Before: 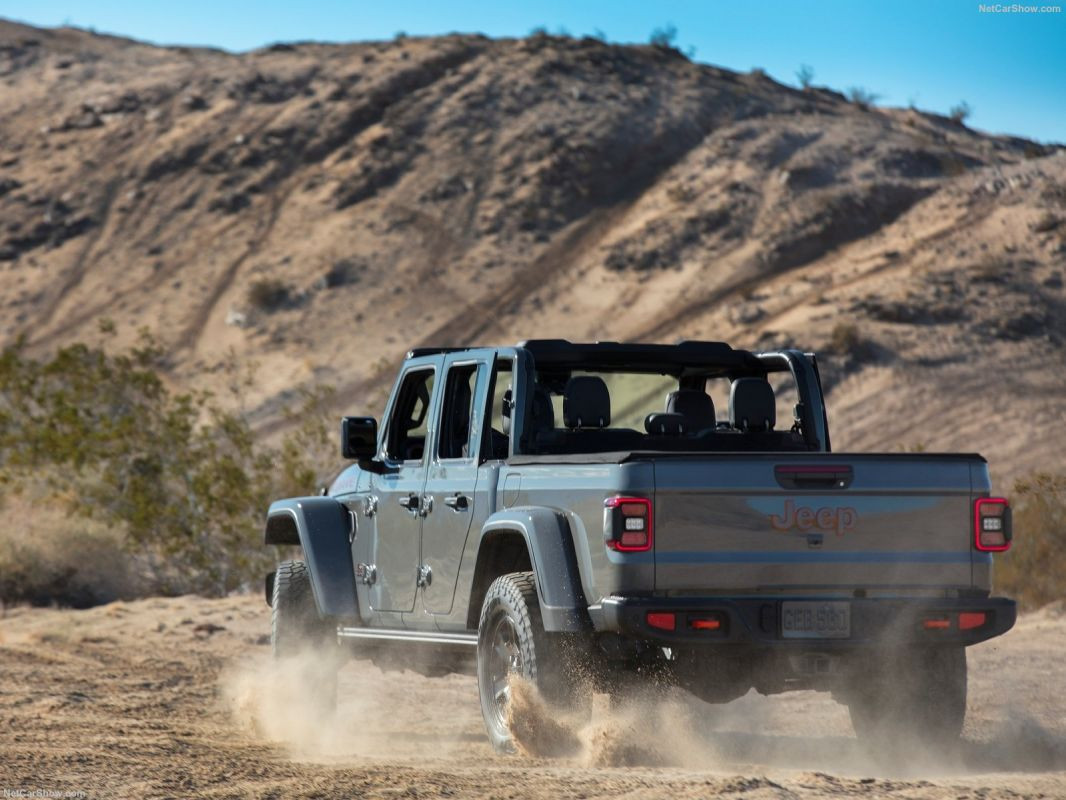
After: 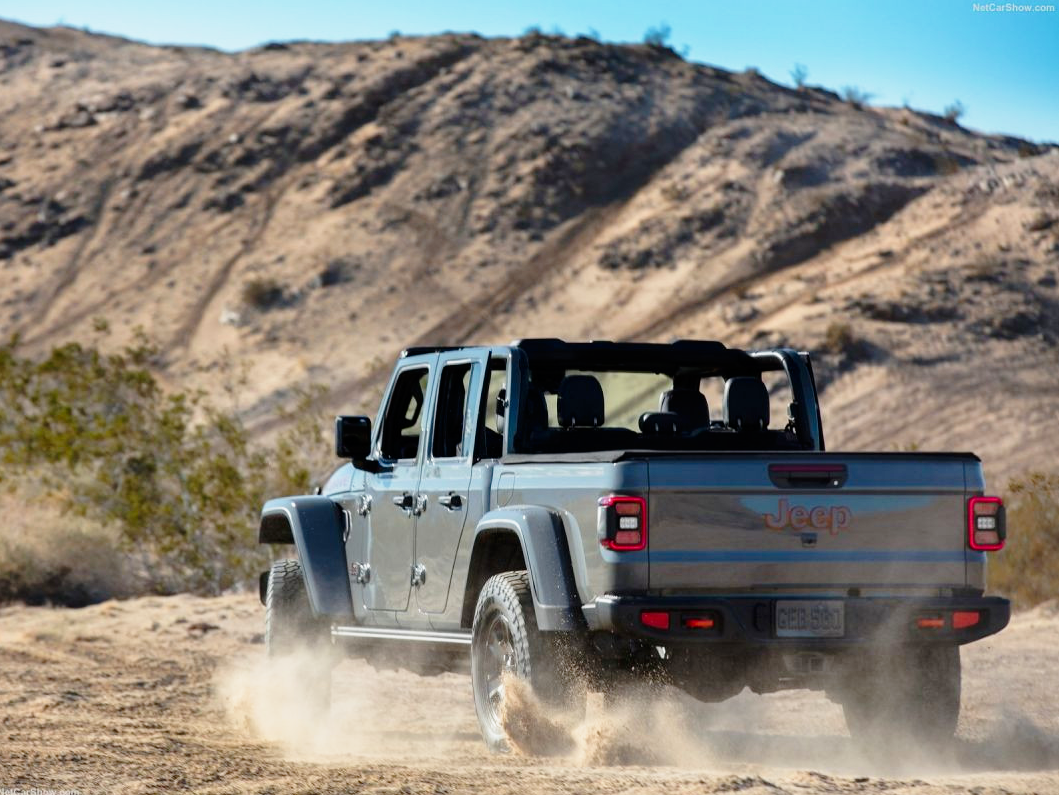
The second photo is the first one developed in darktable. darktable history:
tone curve: curves: ch0 [(0, 0) (0.062, 0.023) (0.168, 0.142) (0.359, 0.419) (0.469, 0.544) (0.634, 0.722) (0.839, 0.909) (0.998, 0.978)]; ch1 [(0, 0) (0.437, 0.408) (0.472, 0.47) (0.502, 0.504) (0.527, 0.546) (0.568, 0.619) (0.608, 0.665) (0.669, 0.748) (0.859, 0.899) (1, 1)]; ch2 [(0, 0) (0.33, 0.301) (0.421, 0.443) (0.473, 0.498) (0.509, 0.5) (0.535, 0.564) (0.575, 0.625) (0.608, 0.667) (1, 1)], preserve colors none
crop and rotate: left 0.592%, top 0.218%, bottom 0.339%
